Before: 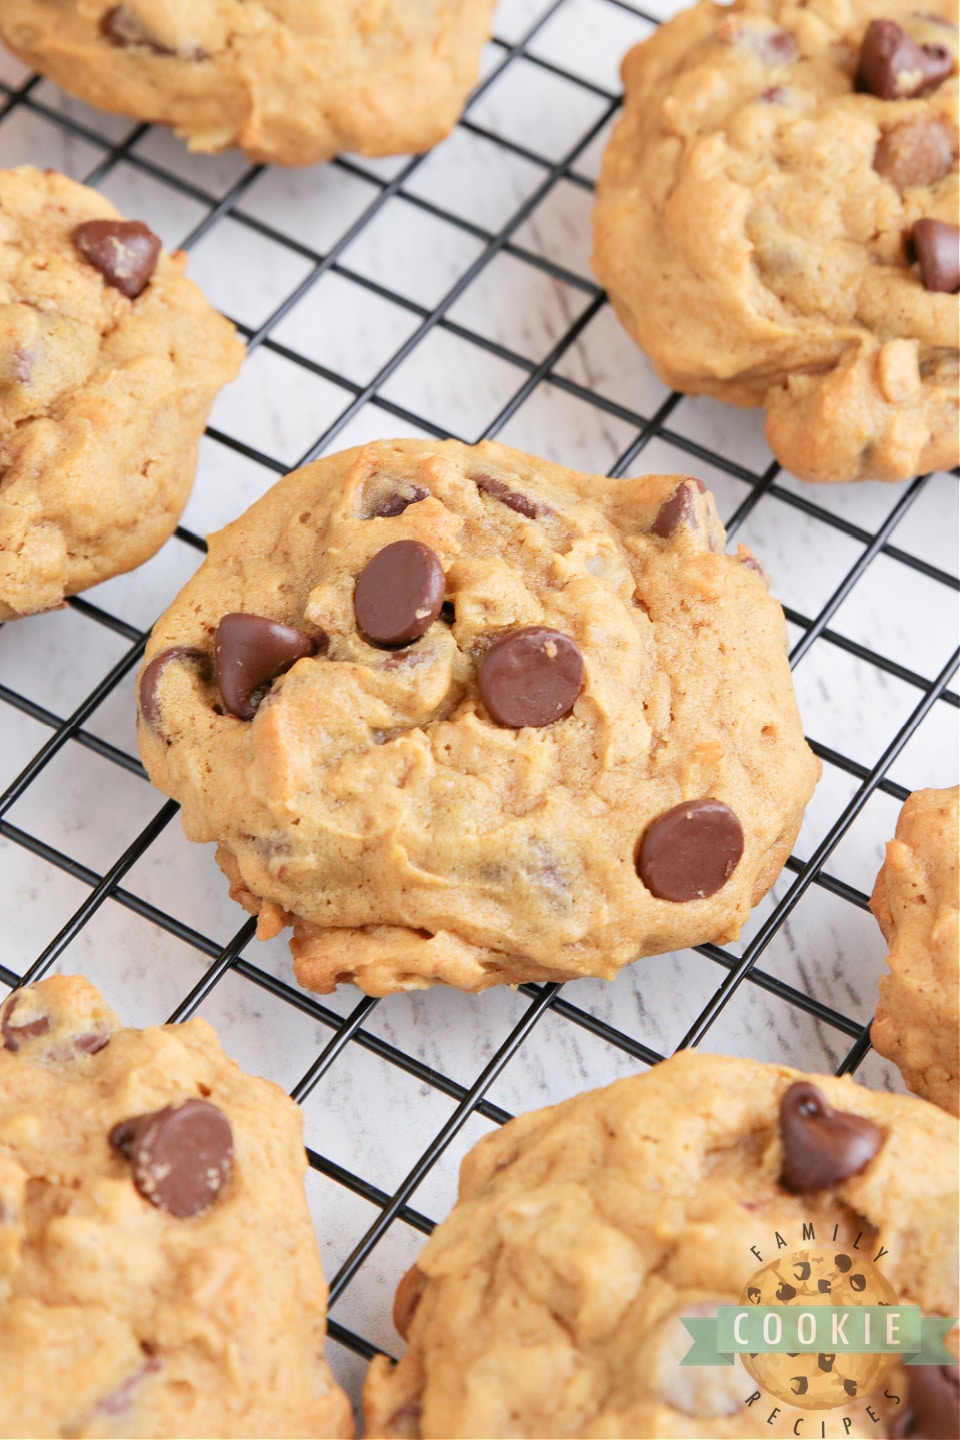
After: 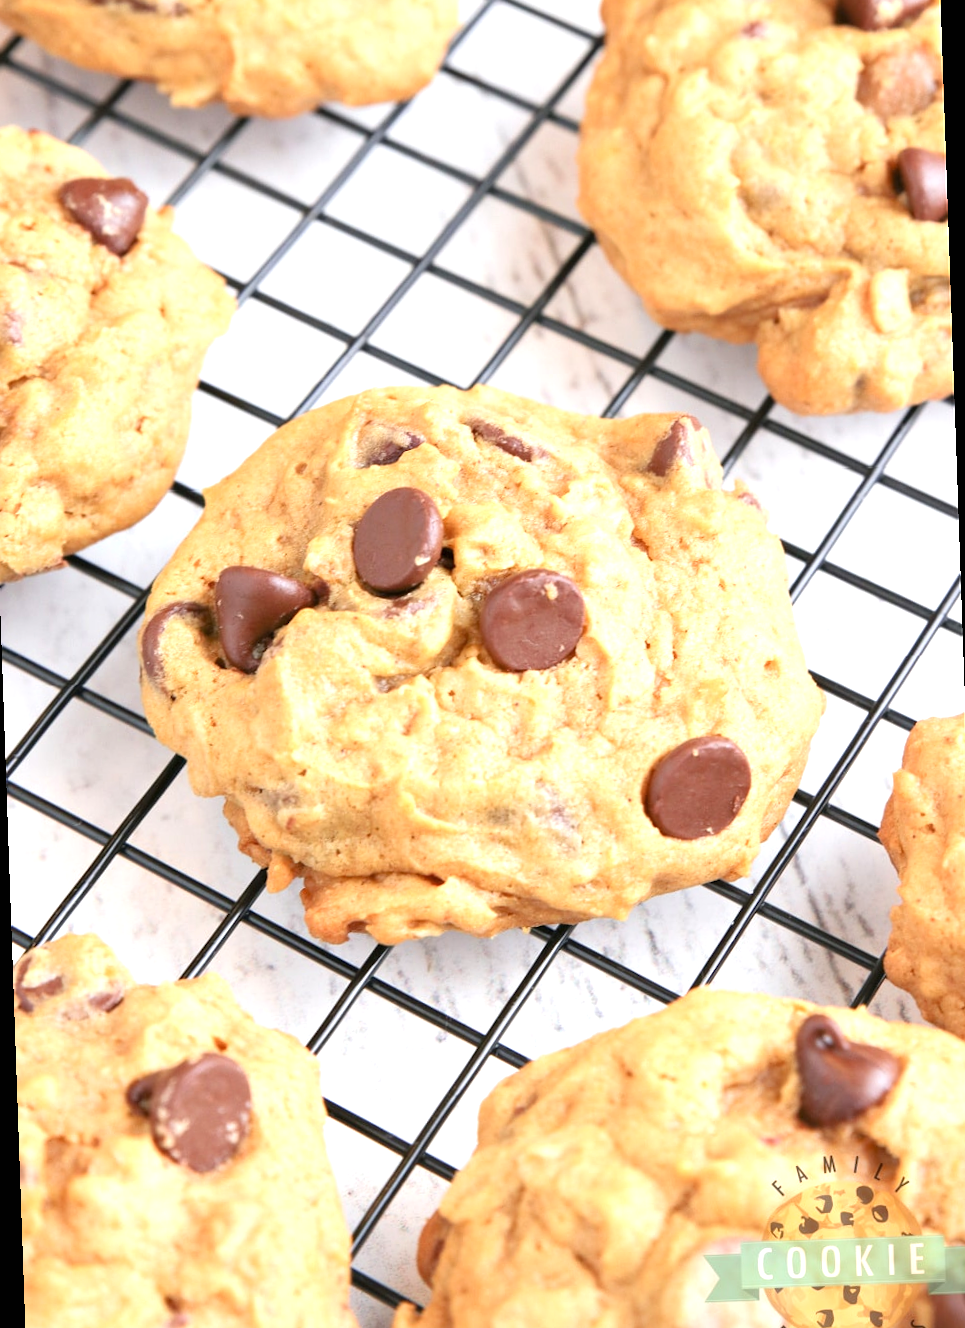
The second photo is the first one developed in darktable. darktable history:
exposure: black level correction 0, exposure 0.7 EV, compensate exposure bias true, compensate highlight preservation false
rotate and perspective: rotation -2°, crop left 0.022, crop right 0.978, crop top 0.049, crop bottom 0.951
